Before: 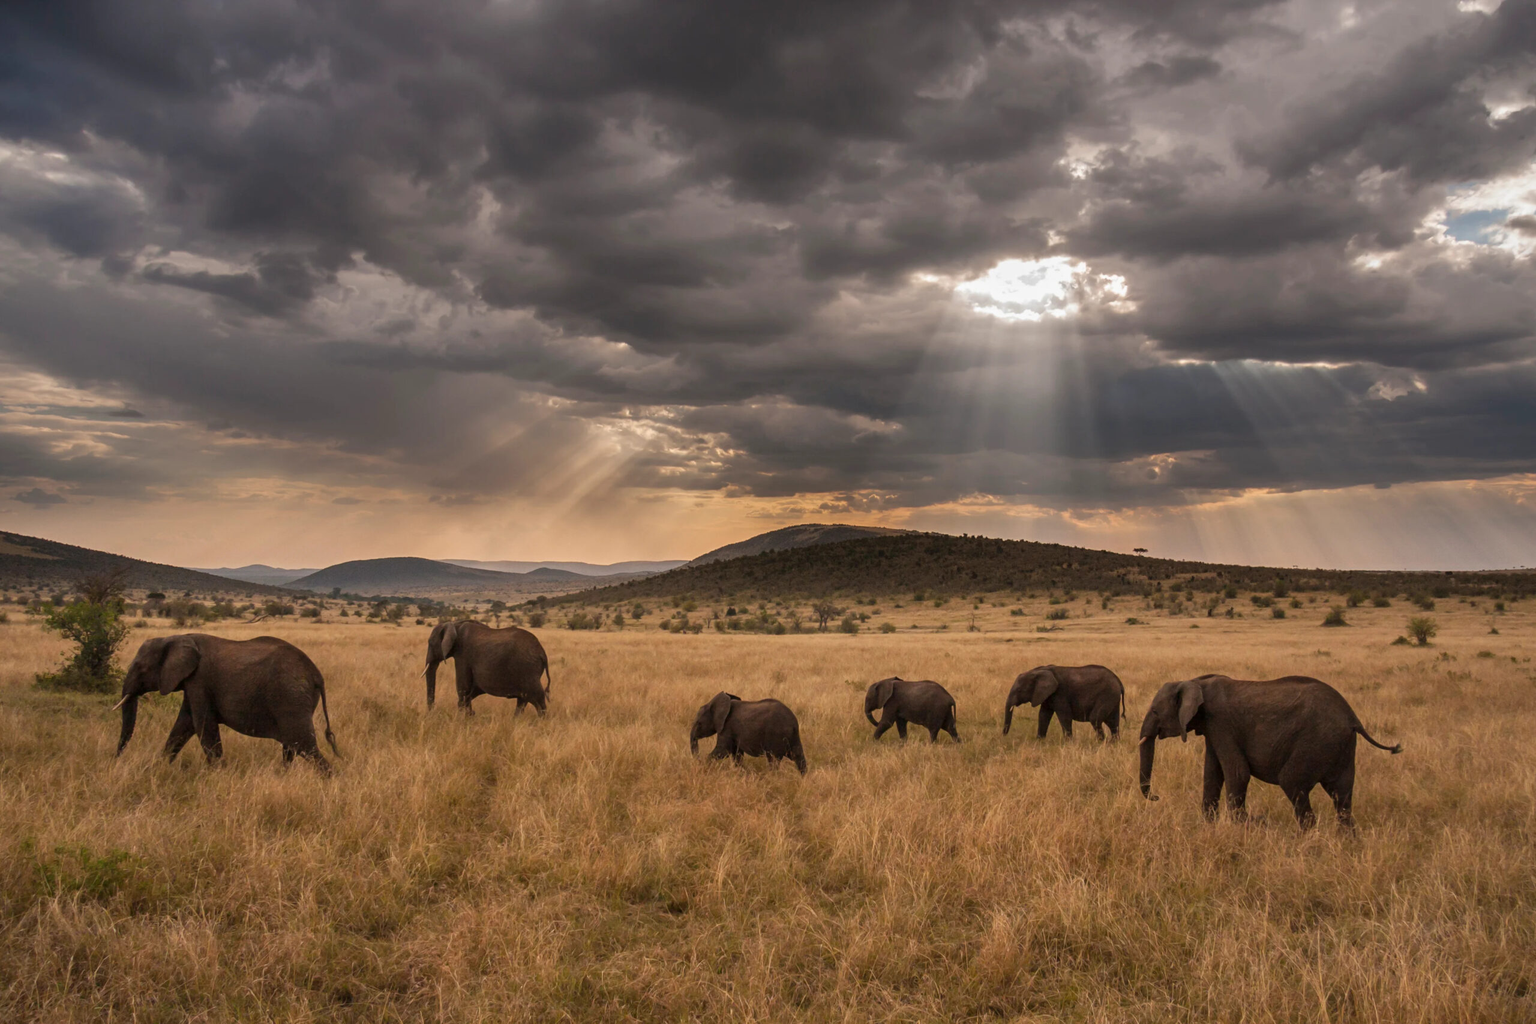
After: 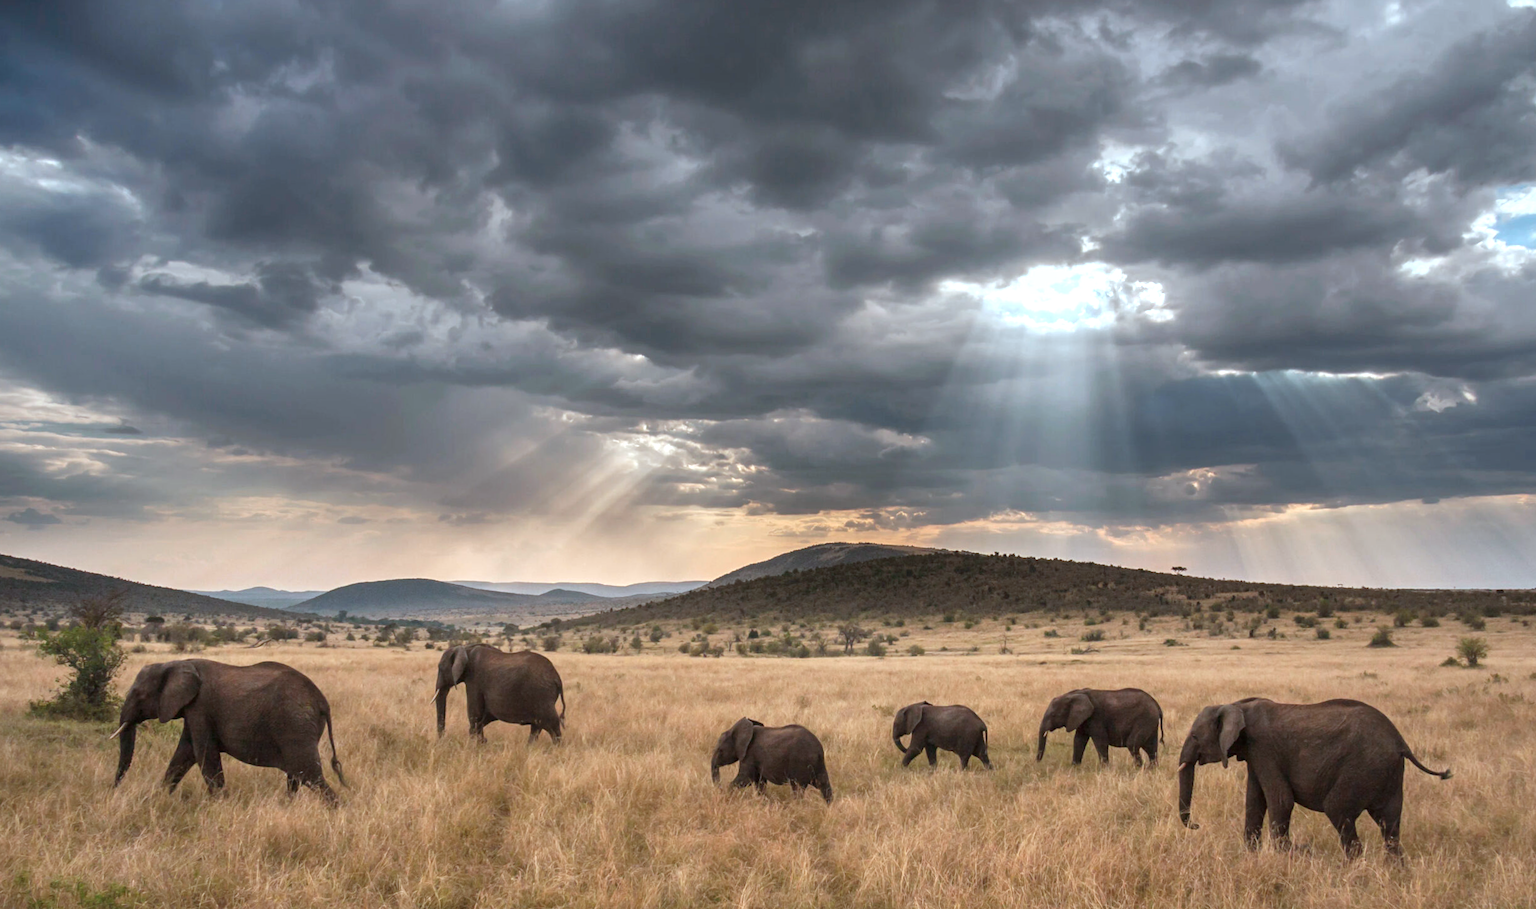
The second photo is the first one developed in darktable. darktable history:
crop and rotate: angle 0.2°, left 0.275%, right 3.127%, bottom 14.18%
exposure: black level correction 0, exposure 0.7 EV, compensate exposure bias true, compensate highlight preservation false
color correction: highlights a* -10.69, highlights b* -19.19
